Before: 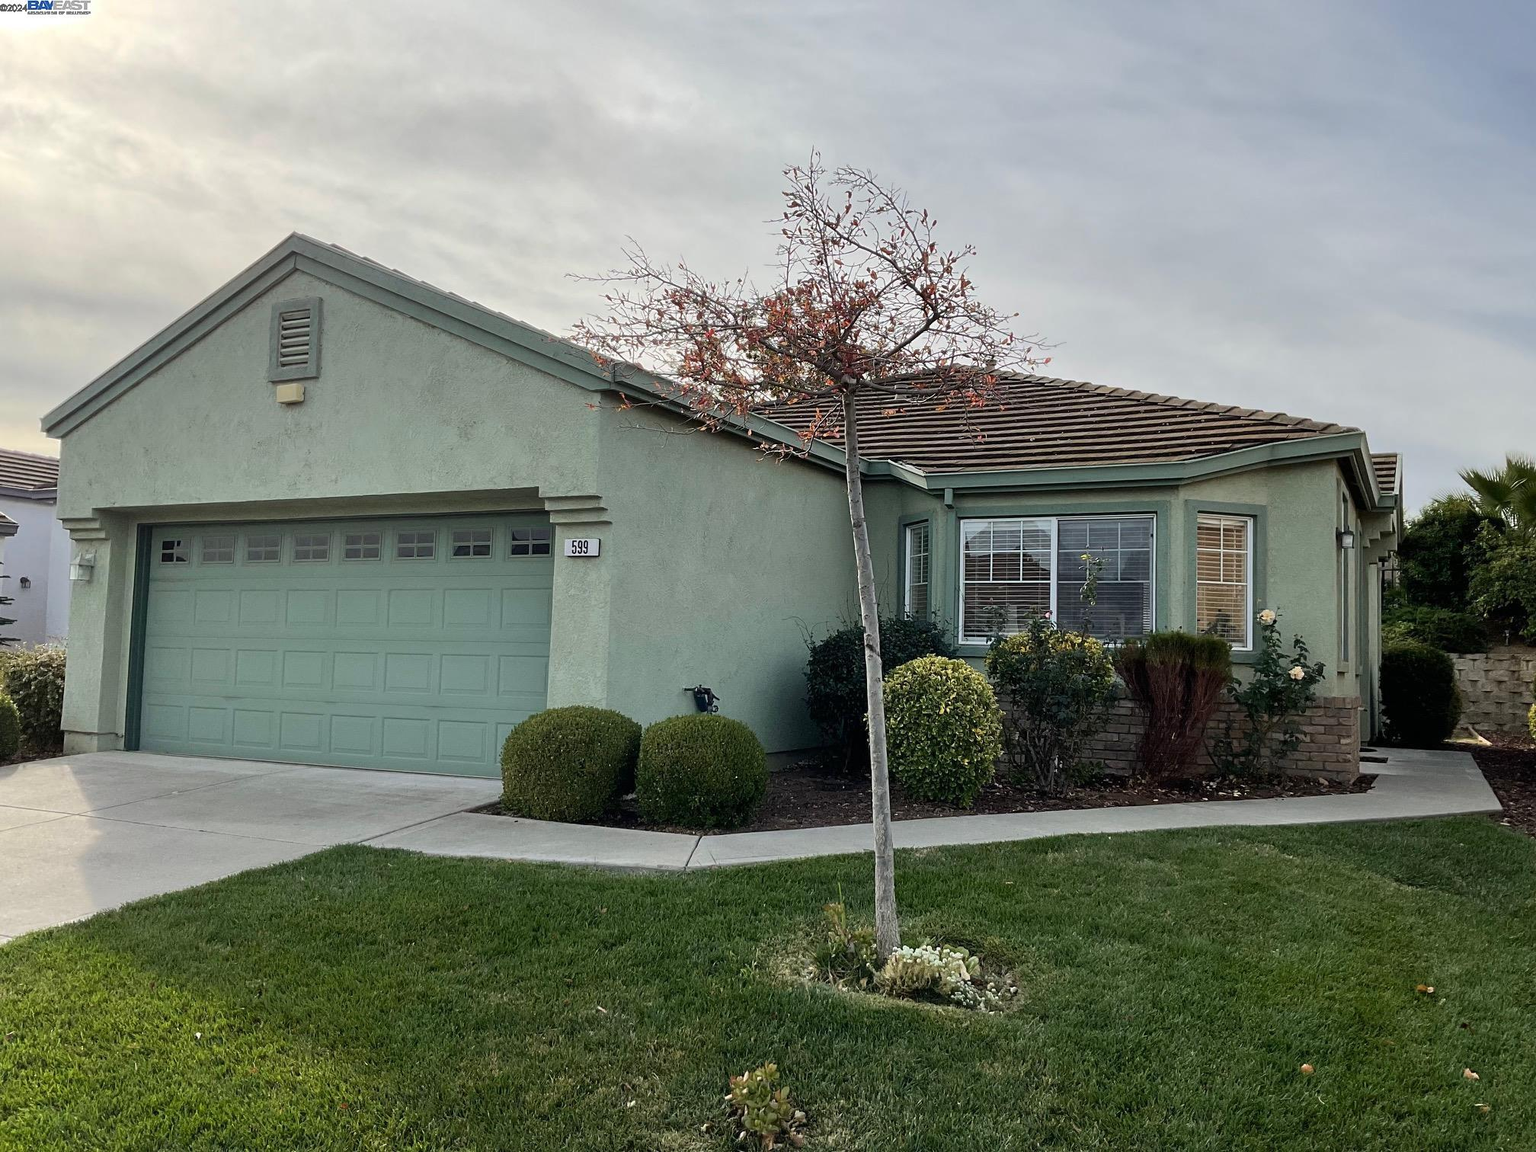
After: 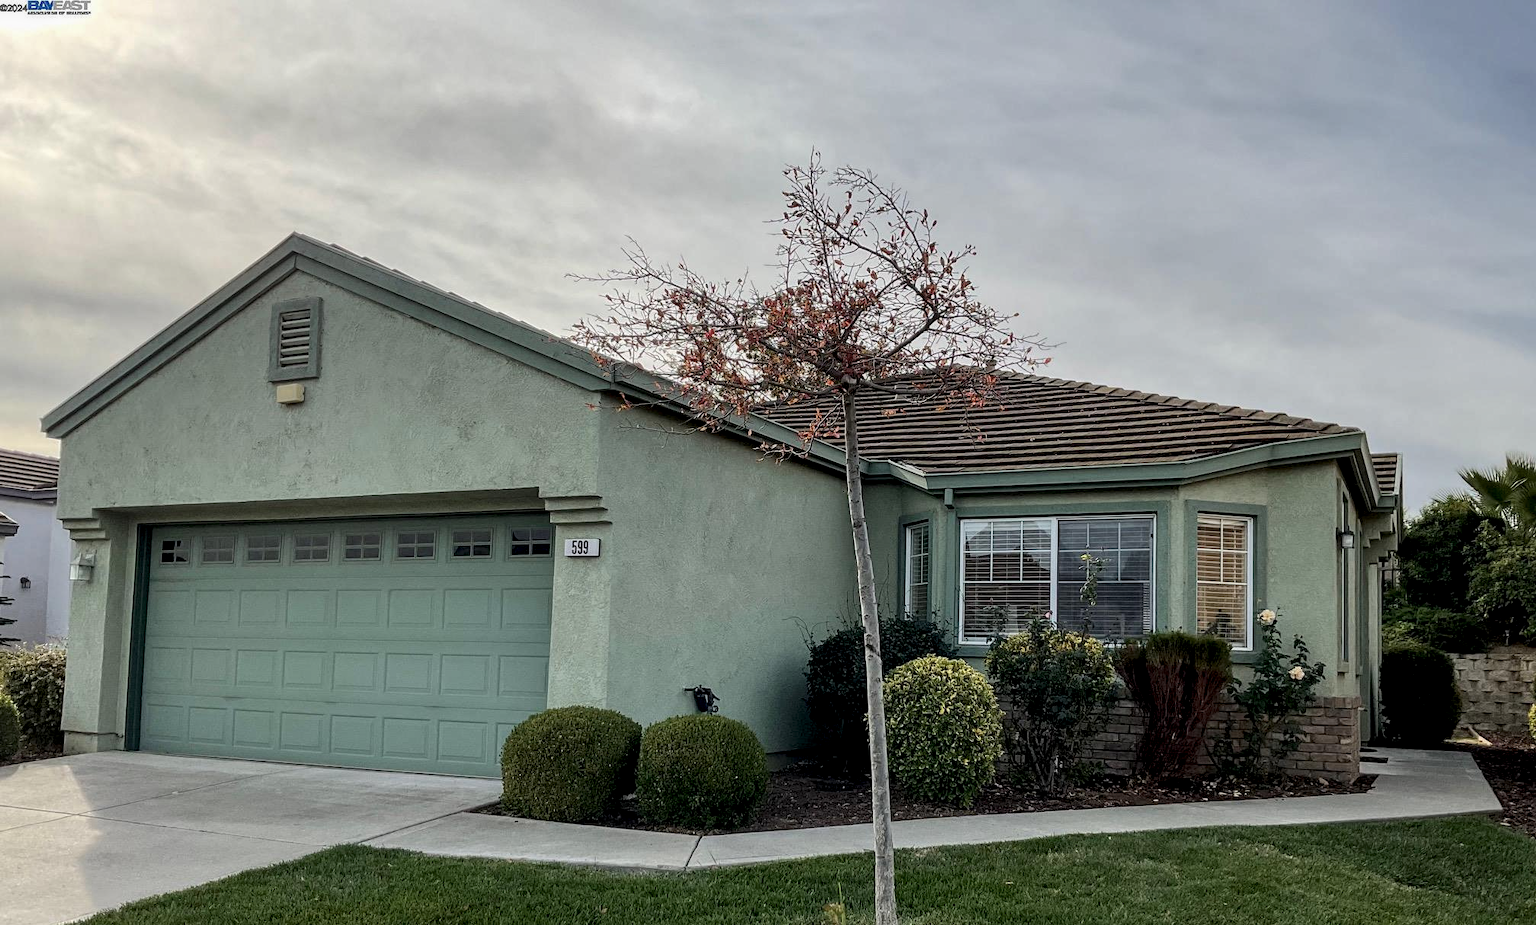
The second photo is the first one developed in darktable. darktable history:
crop: bottom 19.563%
exposure: exposure -0.18 EV, compensate exposure bias true, compensate highlight preservation false
local contrast: detail 142%
